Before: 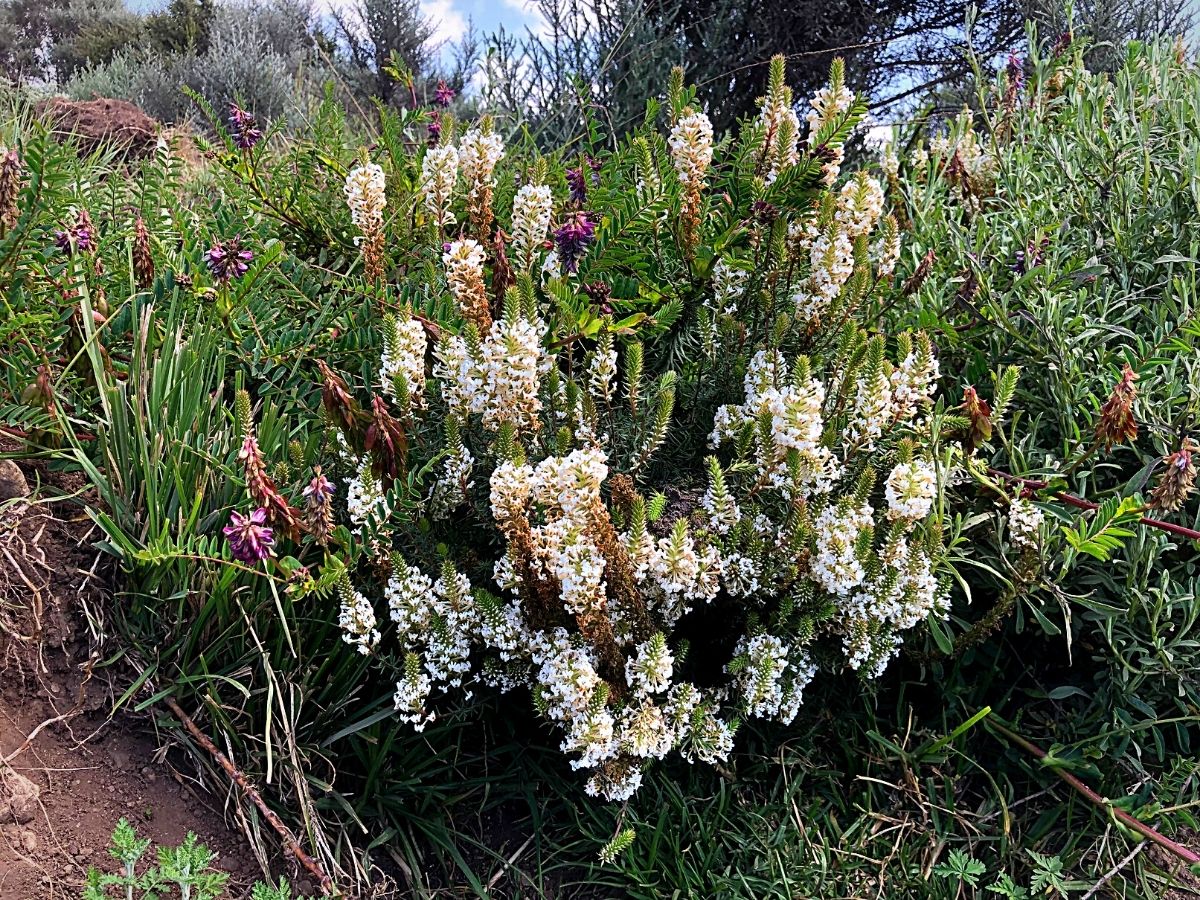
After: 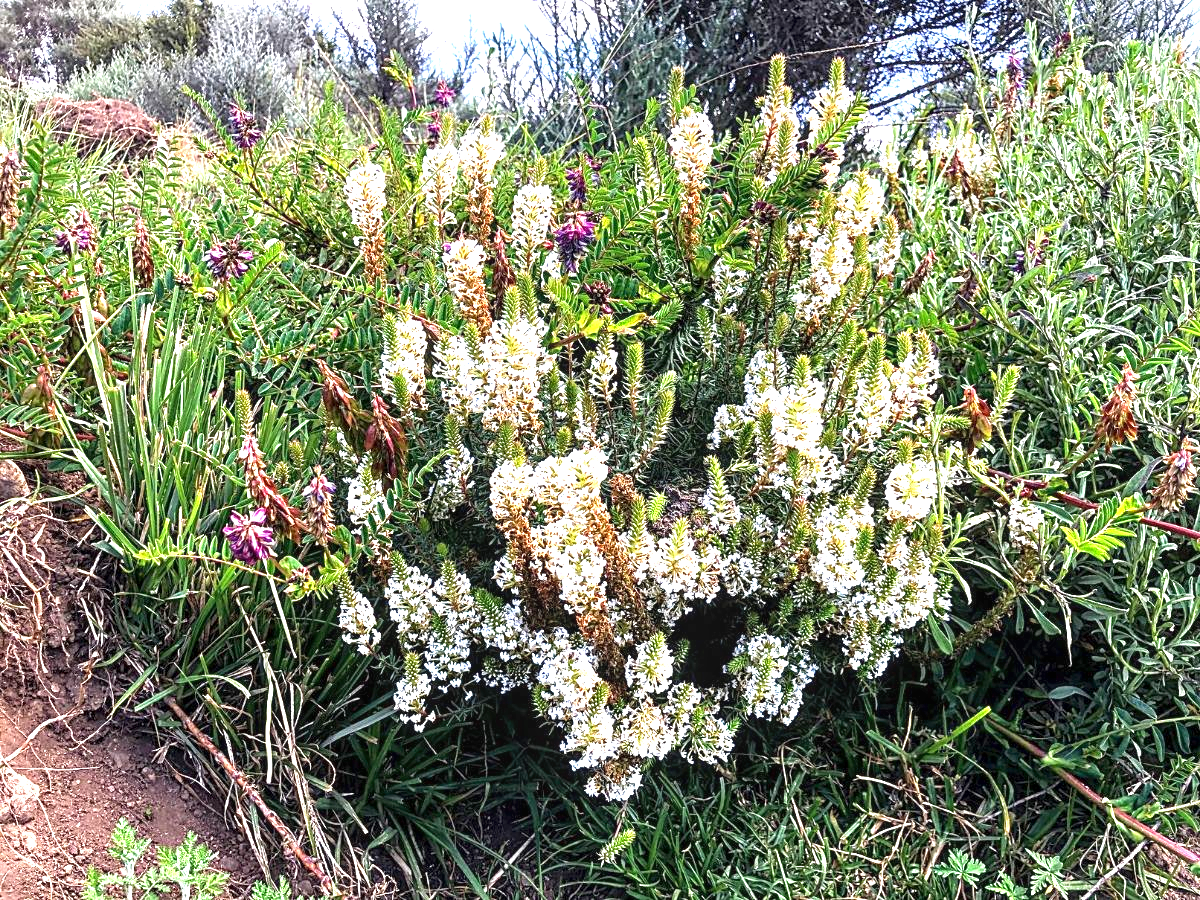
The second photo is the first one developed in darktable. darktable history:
local contrast: detail 130%
exposure: exposure 1.481 EV, compensate exposure bias true, compensate highlight preservation false
